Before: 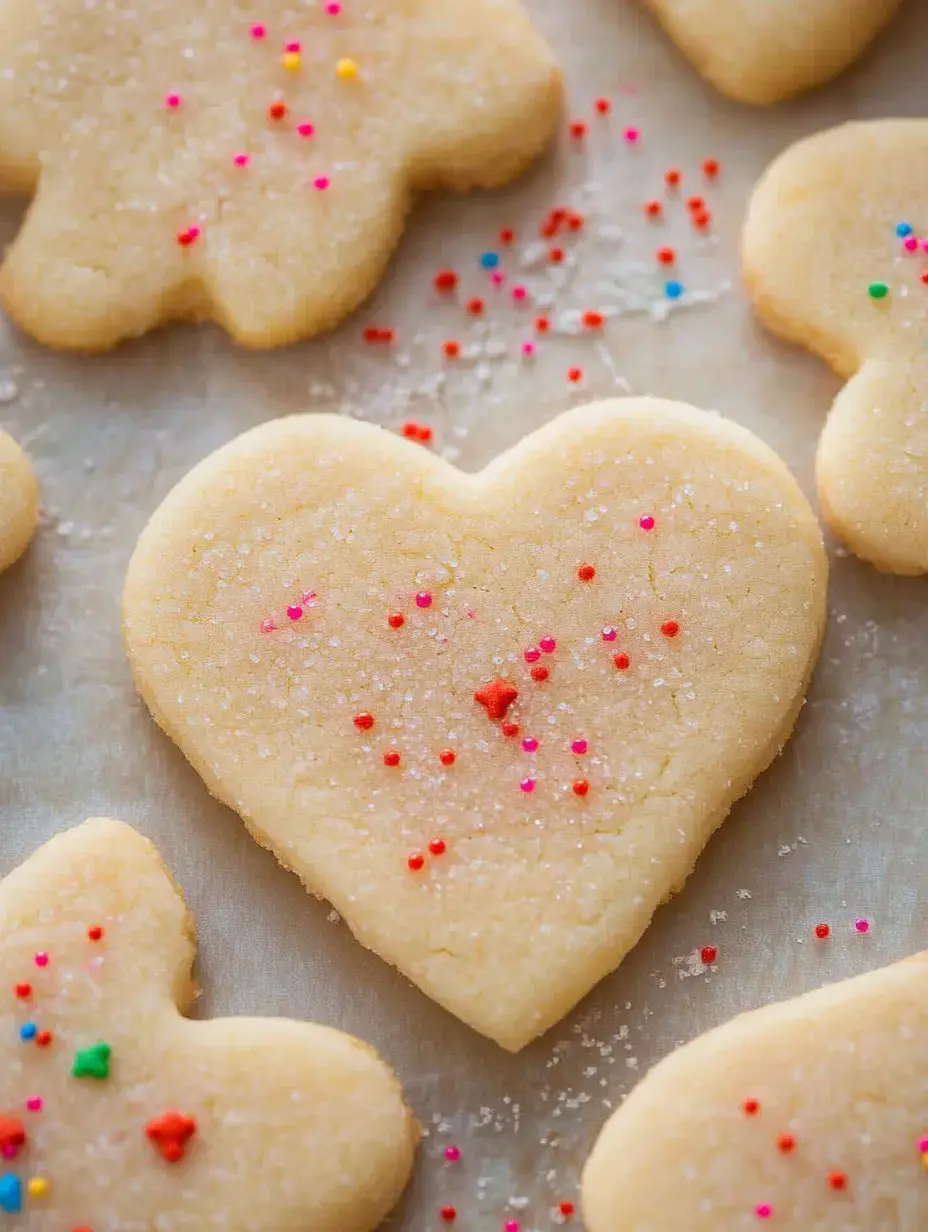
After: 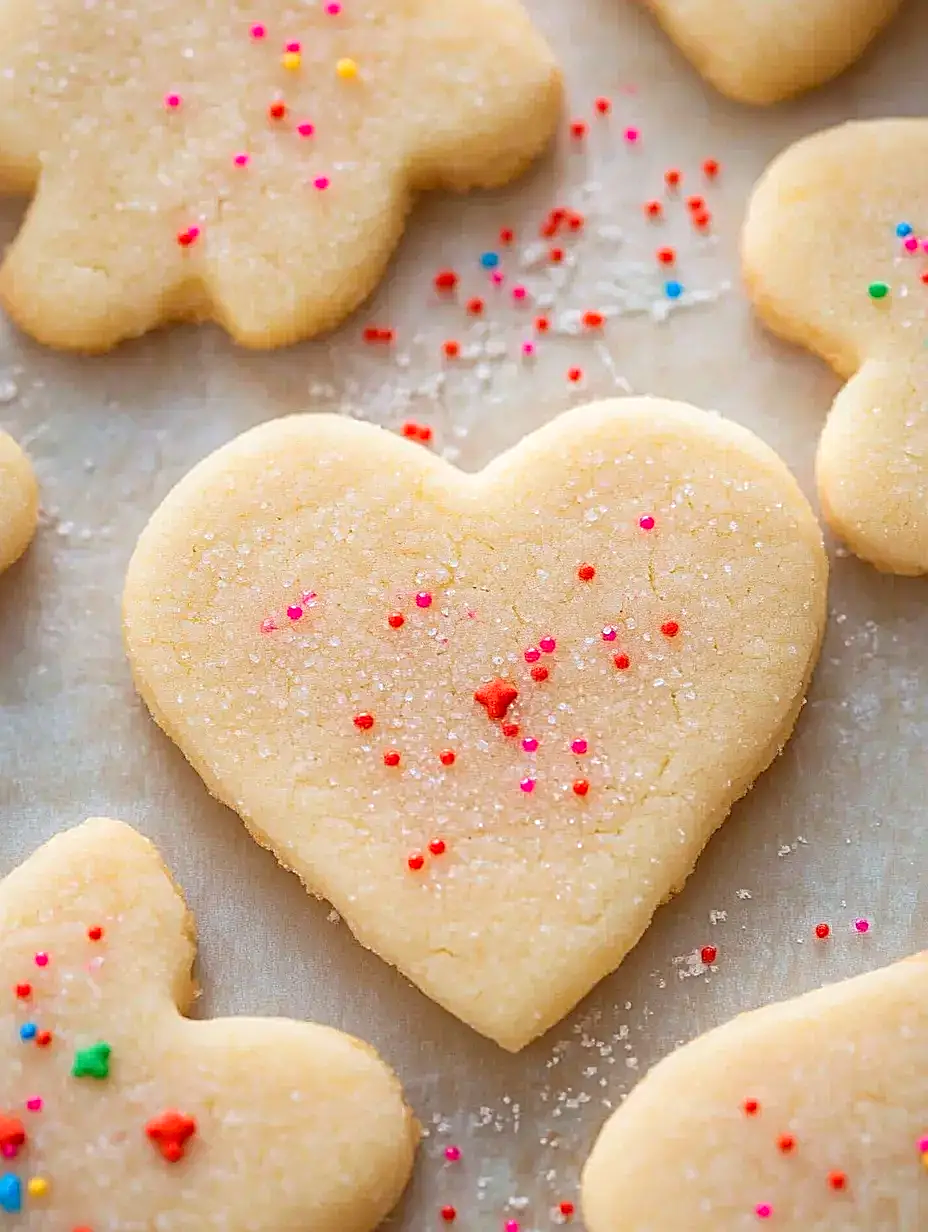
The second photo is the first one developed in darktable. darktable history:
levels: levels [0, 0.478, 1]
sharpen: radius 2.547, amount 0.635
exposure: exposure 0.164 EV, compensate highlight preservation false
